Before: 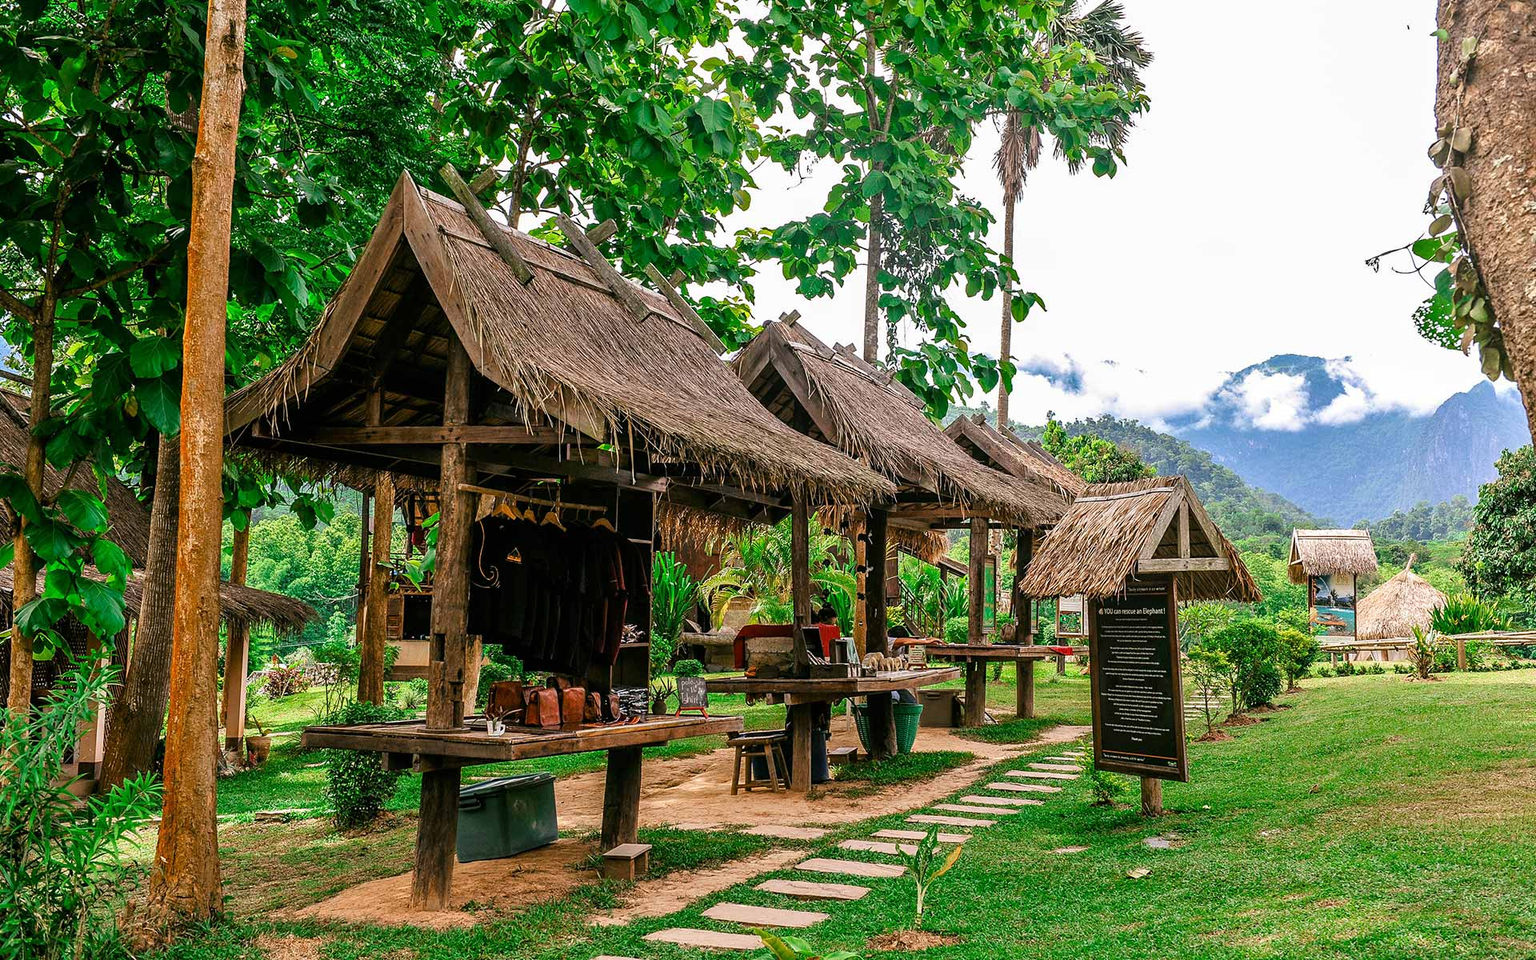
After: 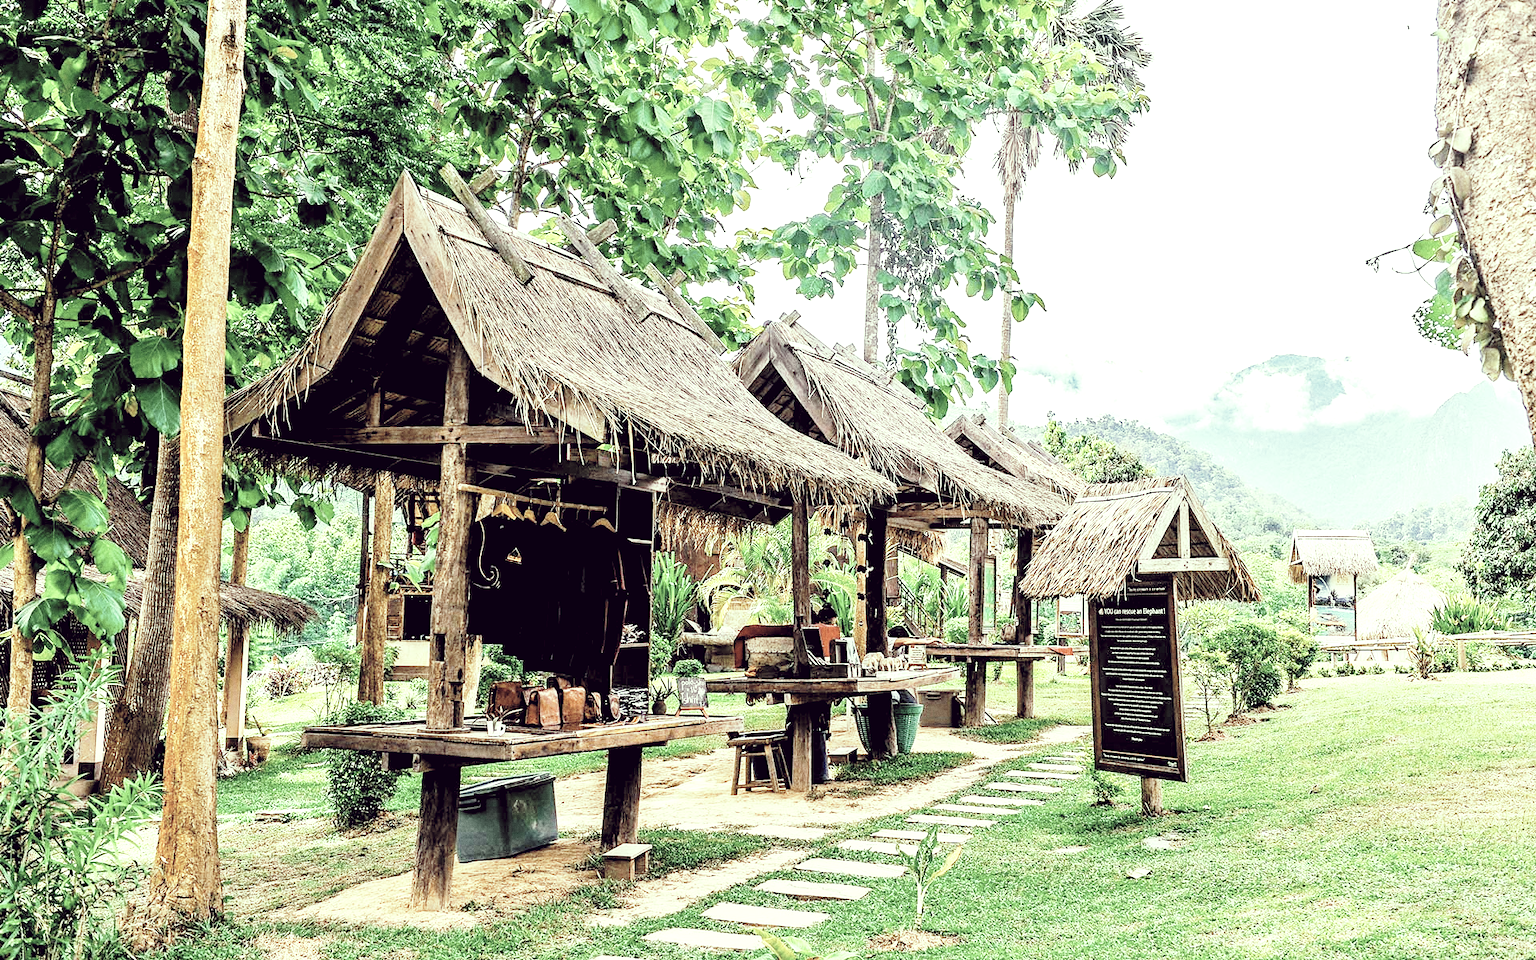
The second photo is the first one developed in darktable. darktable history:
base curve: curves: ch0 [(0, 0) (0.028, 0.03) (0.121, 0.232) (0.46, 0.748) (0.859, 0.968) (1, 1)], preserve colors none
grain: on, module defaults
rgb levels: levels [[0.01, 0.419, 0.839], [0, 0.5, 1], [0, 0.5, 1]]
white balance: red 1.066, blue 1.119
color correction: highlights a* -20.17, highlights b* 20.27, shadows a* 20.03, shadows b* -20.46, saturation 0.43
exposure: black level correction 0.001, exposure 0.955 EV, compensate exposure bias true, compensate highlight preservation false
